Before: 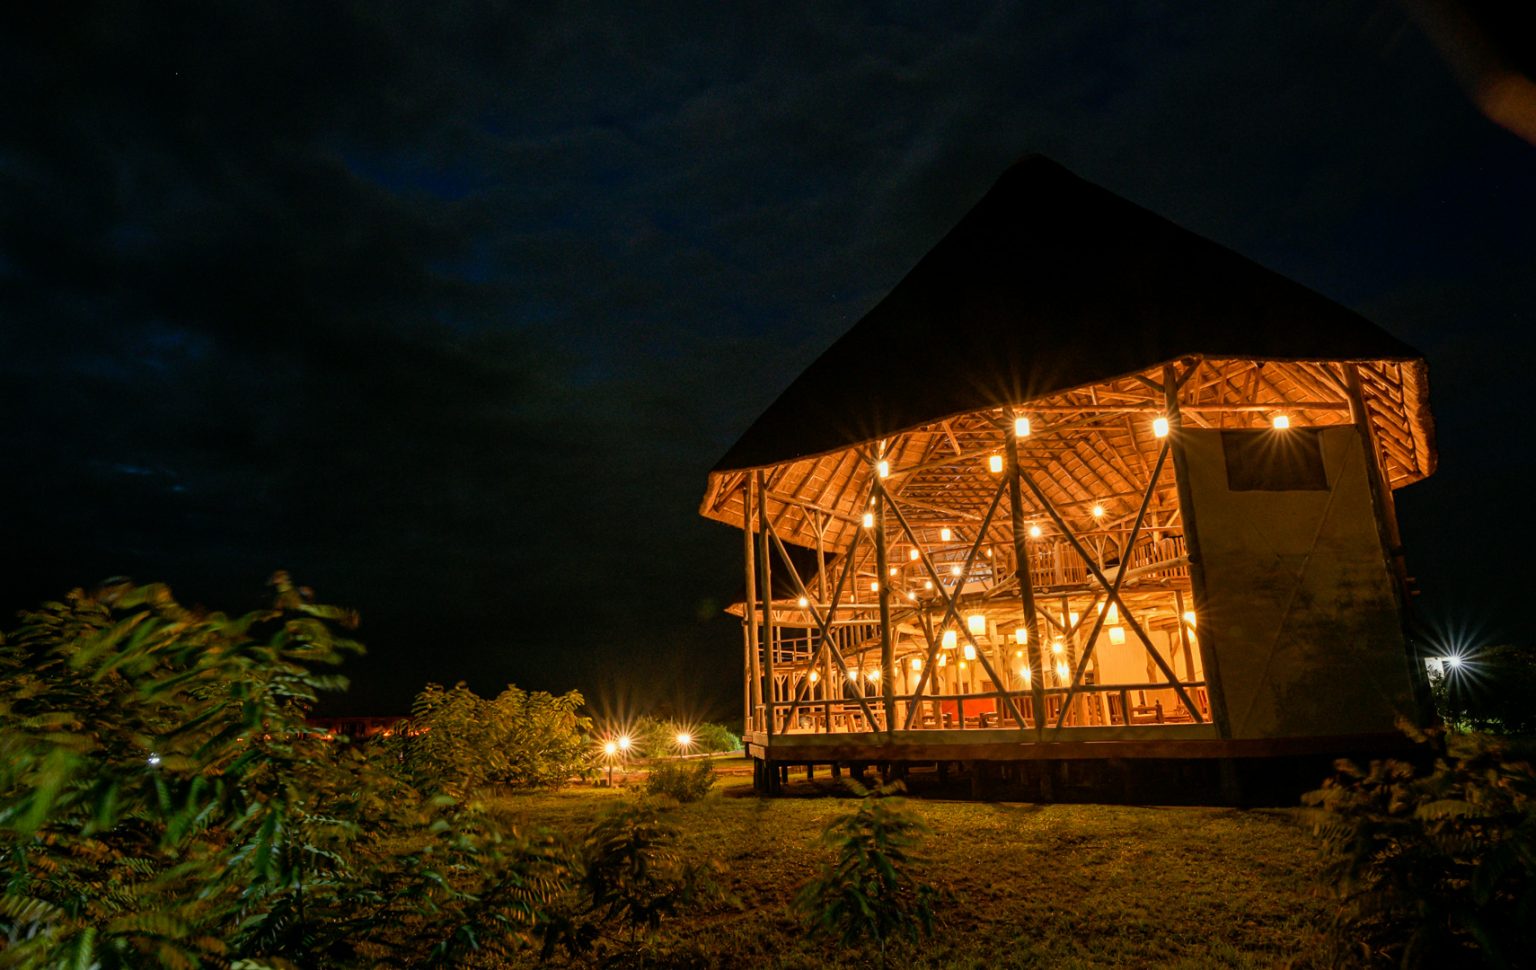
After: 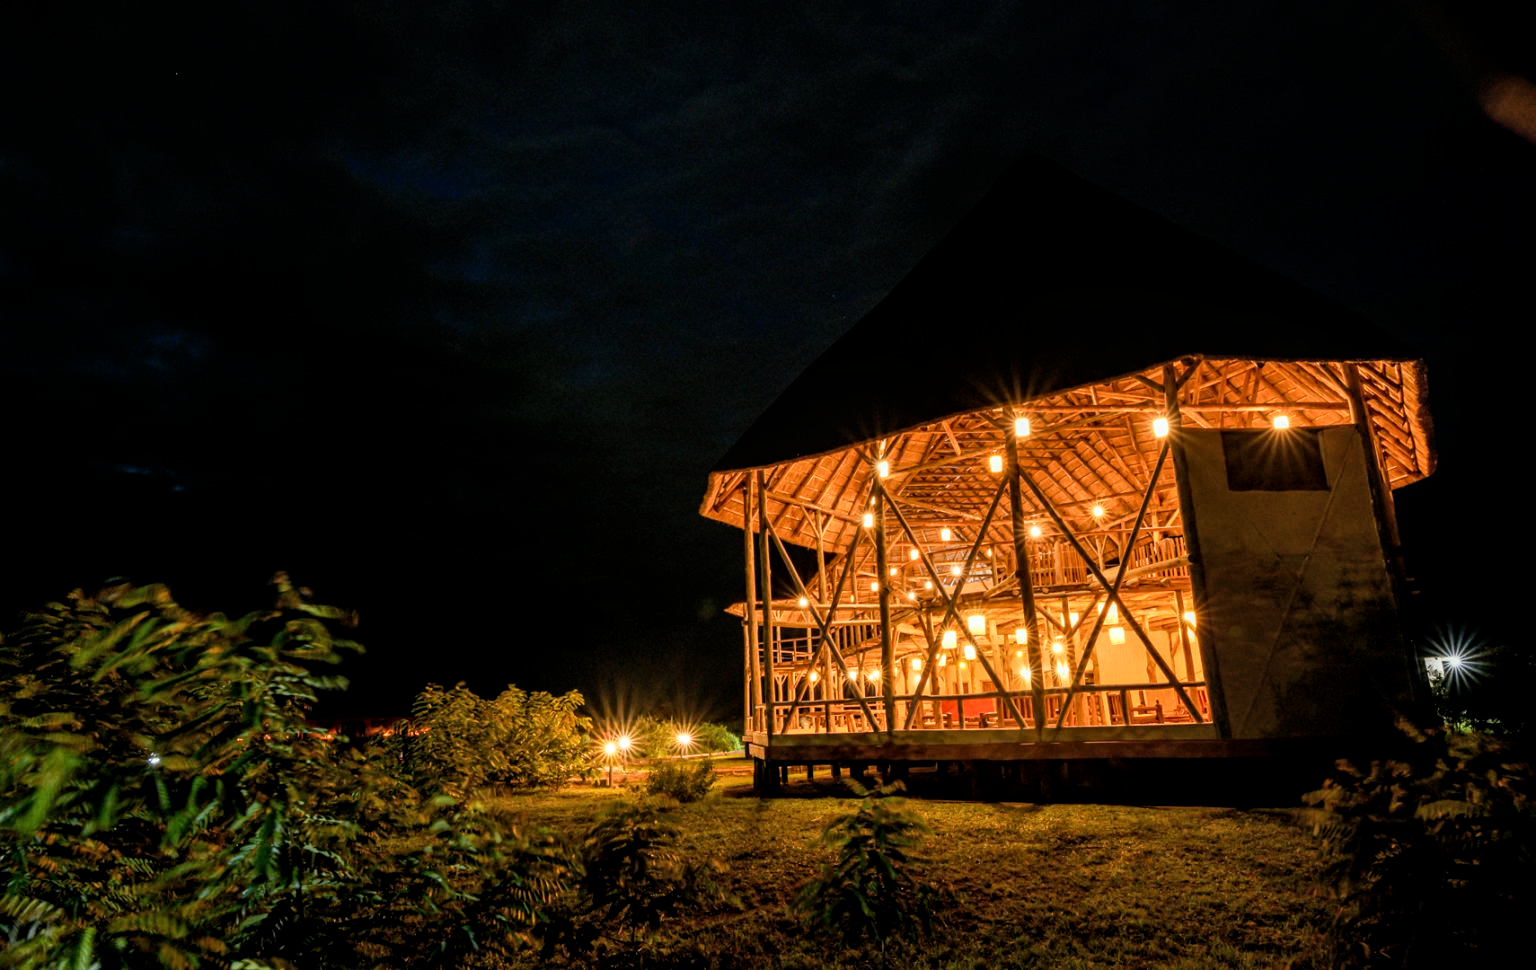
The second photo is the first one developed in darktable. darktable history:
local contrast: on, module defaults
levels: mode automatic
filmic rgb: hardness 4.17
